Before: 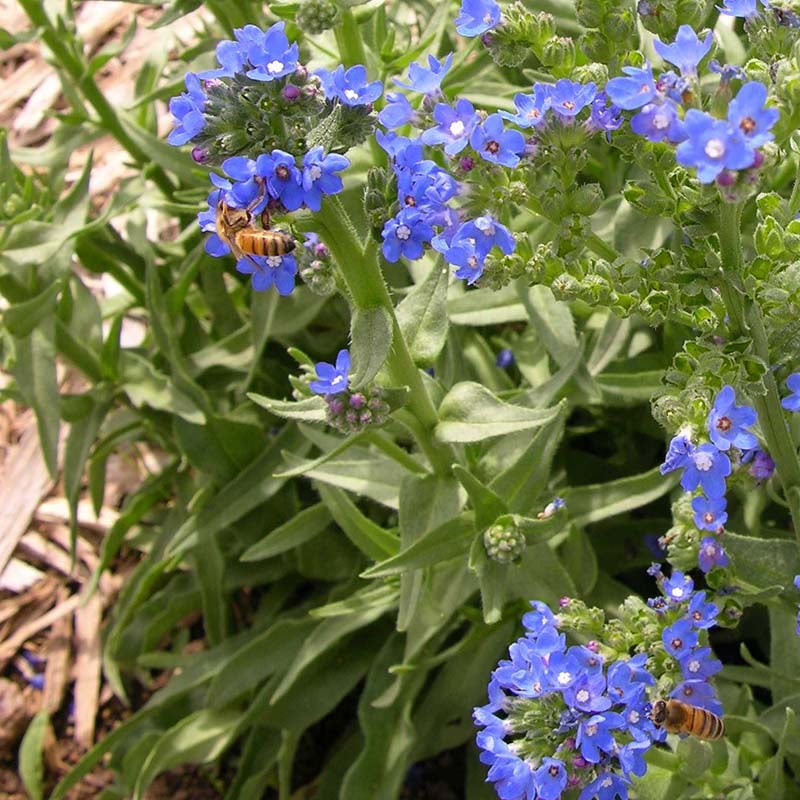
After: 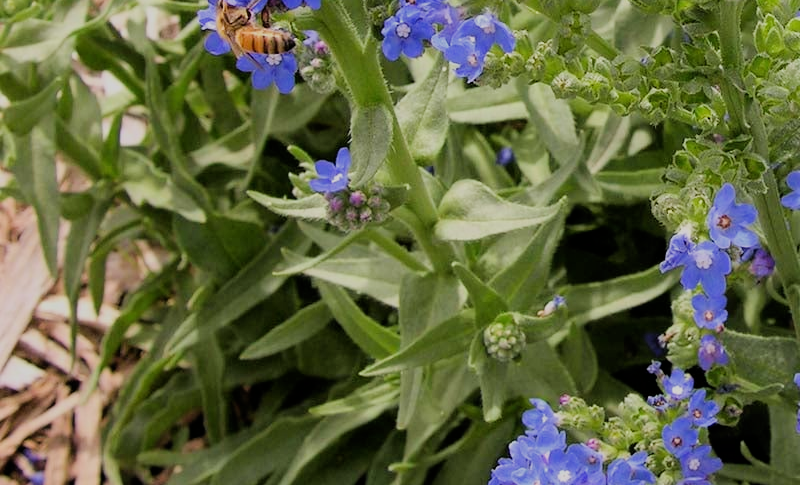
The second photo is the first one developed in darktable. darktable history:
filmic rgb: black relative exposure -9.22 EV, white relative exposure 6.77 EV, hardness 3.07, contrast 1.05
crop and rotate: top 25.357%, bottom 13.942%
